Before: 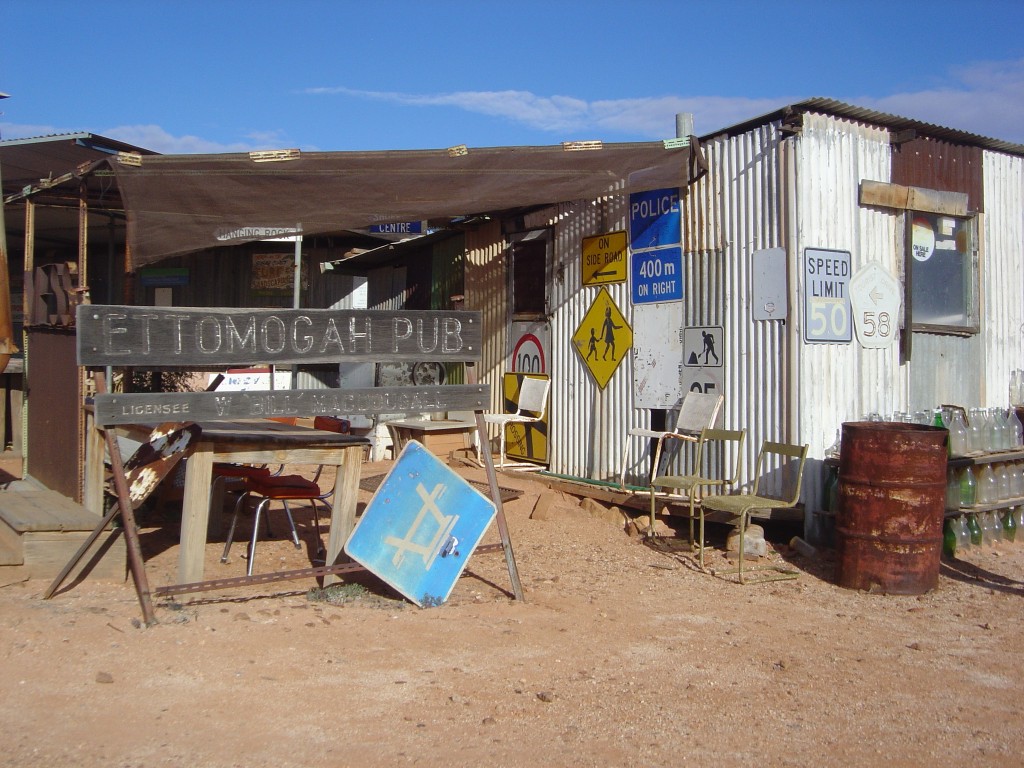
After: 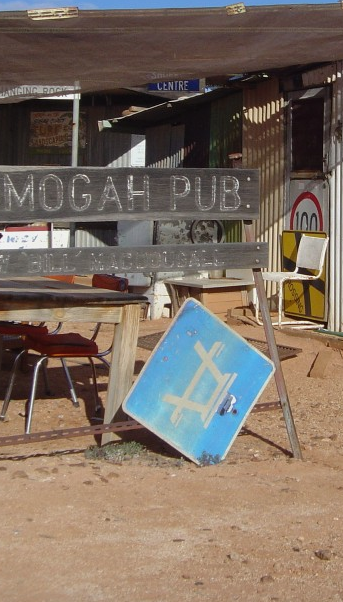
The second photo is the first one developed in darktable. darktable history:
crop and rotate: left 21.77%, top 18.528%, right 44.676%, bottom 2.997%
exposure: exposure -0.151 EV, compensate highlight preservation false
shadows and highlights: highlights color adjustment 0%, soften with gaussian
